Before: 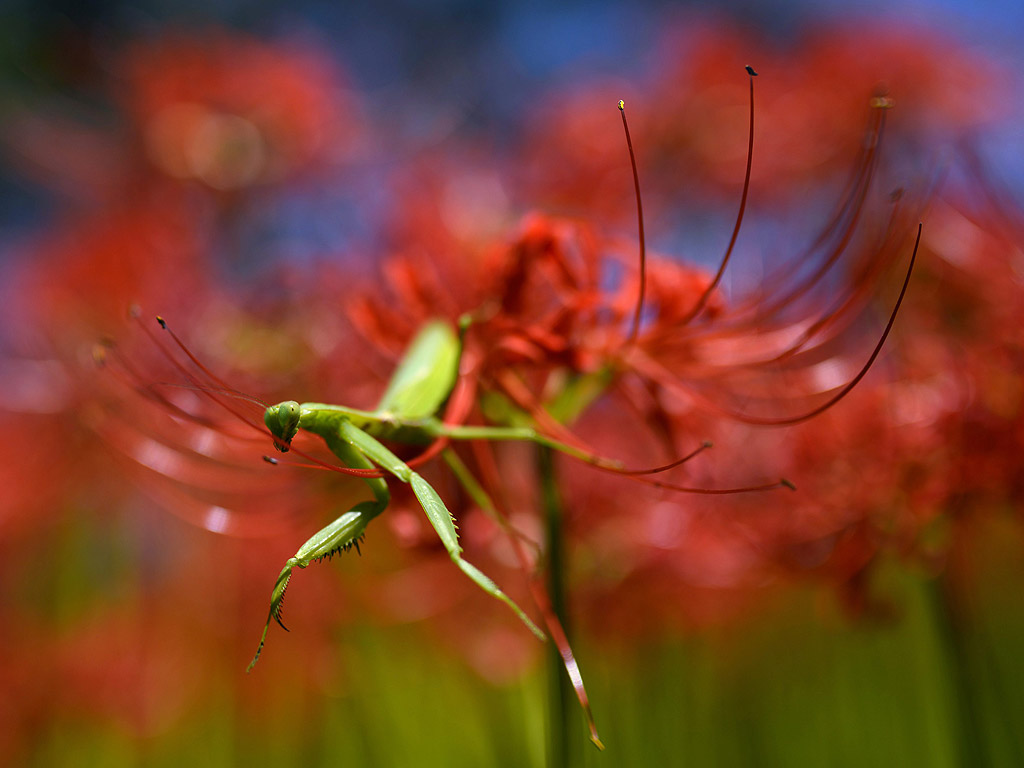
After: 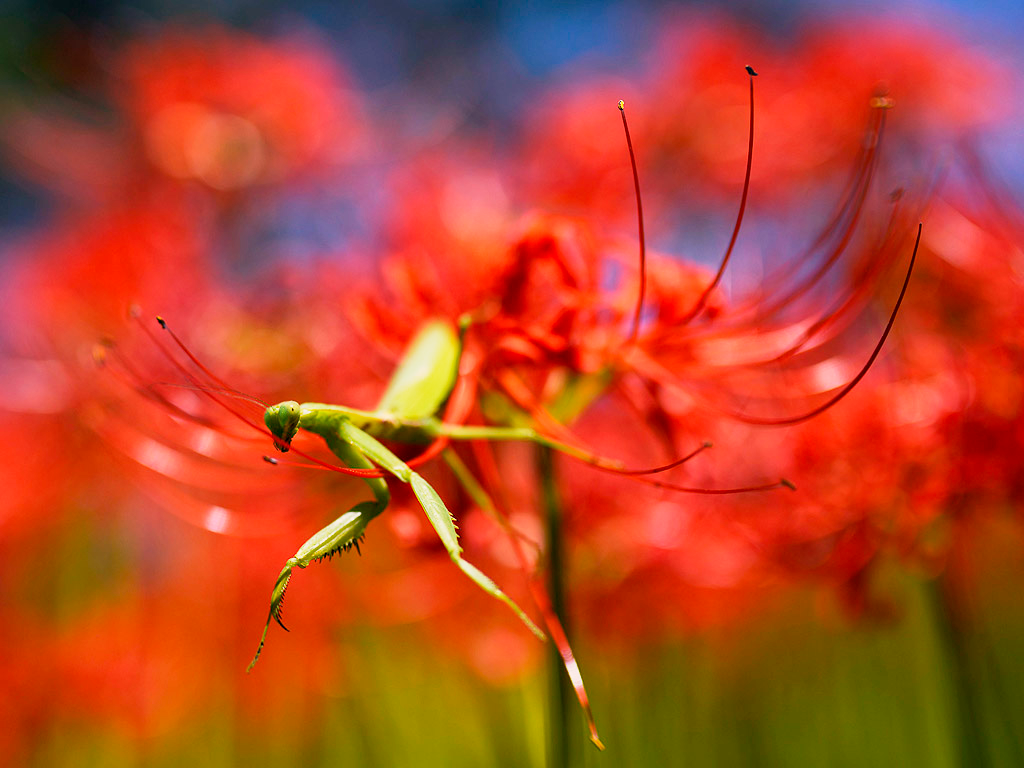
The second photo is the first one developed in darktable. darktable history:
vibrance: vibrance 10%
white balance: red 1.127, blue 0.943
base curve: curves: ch0 [(0, 0) (0.088, 0.125) (0.176, 0.251) (0.354, 0.501) (0.613, 0.749) (1, 0.877)], preserve colors none
